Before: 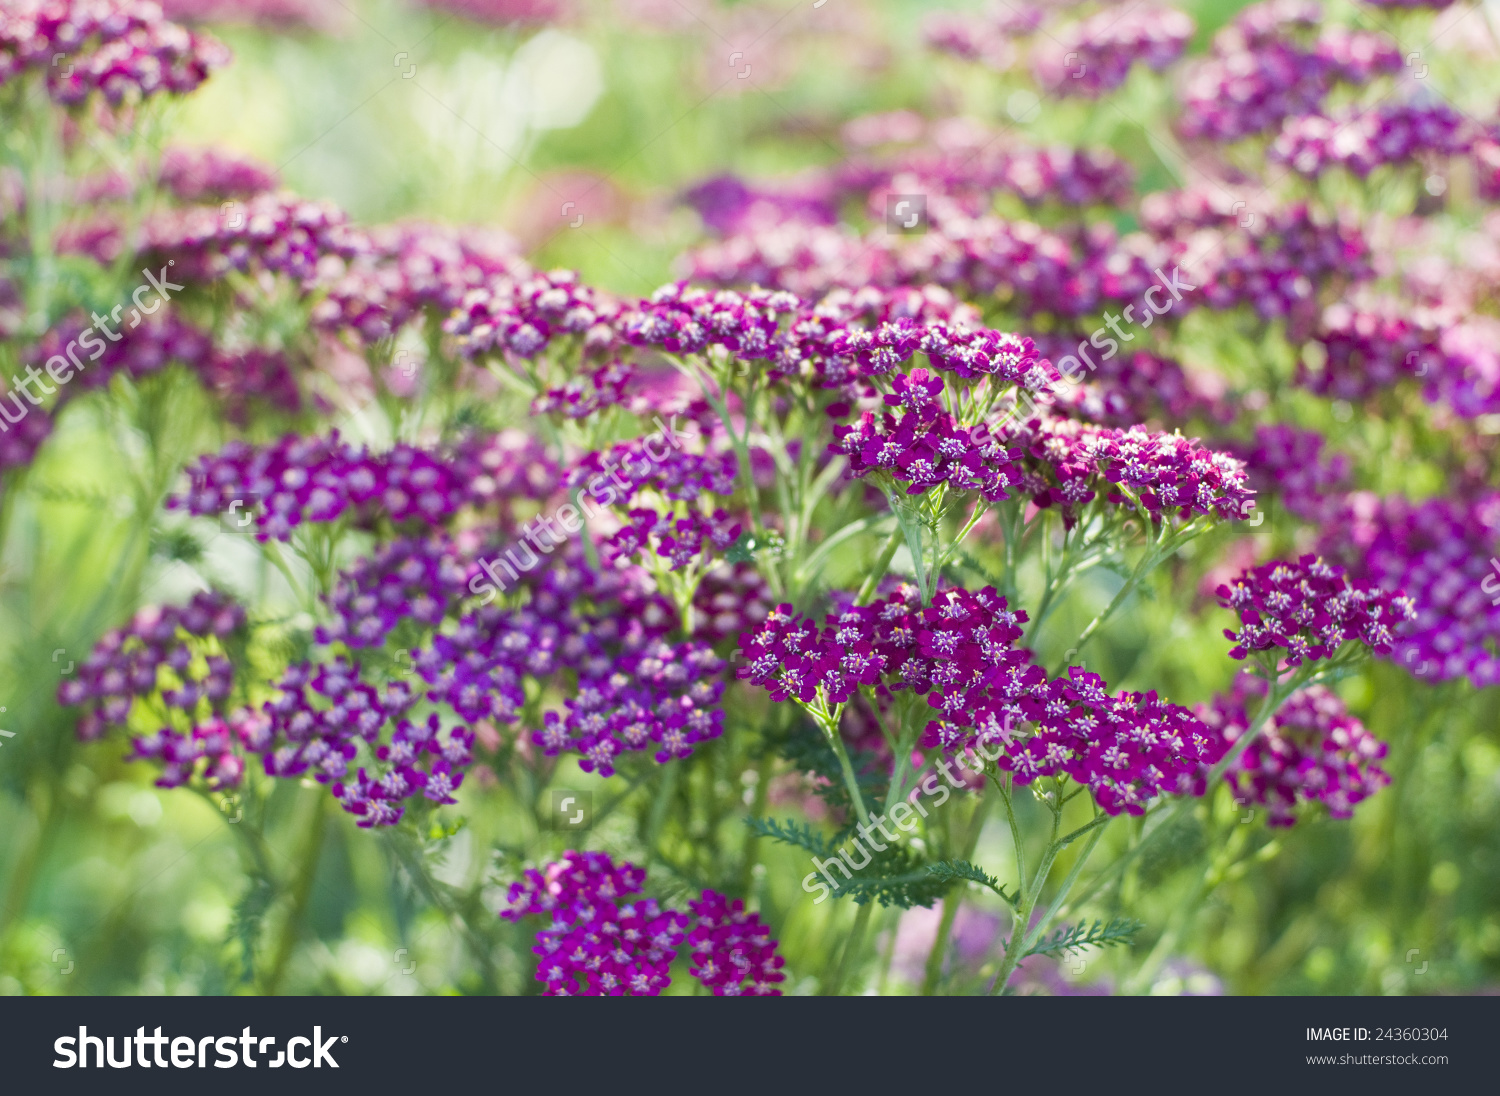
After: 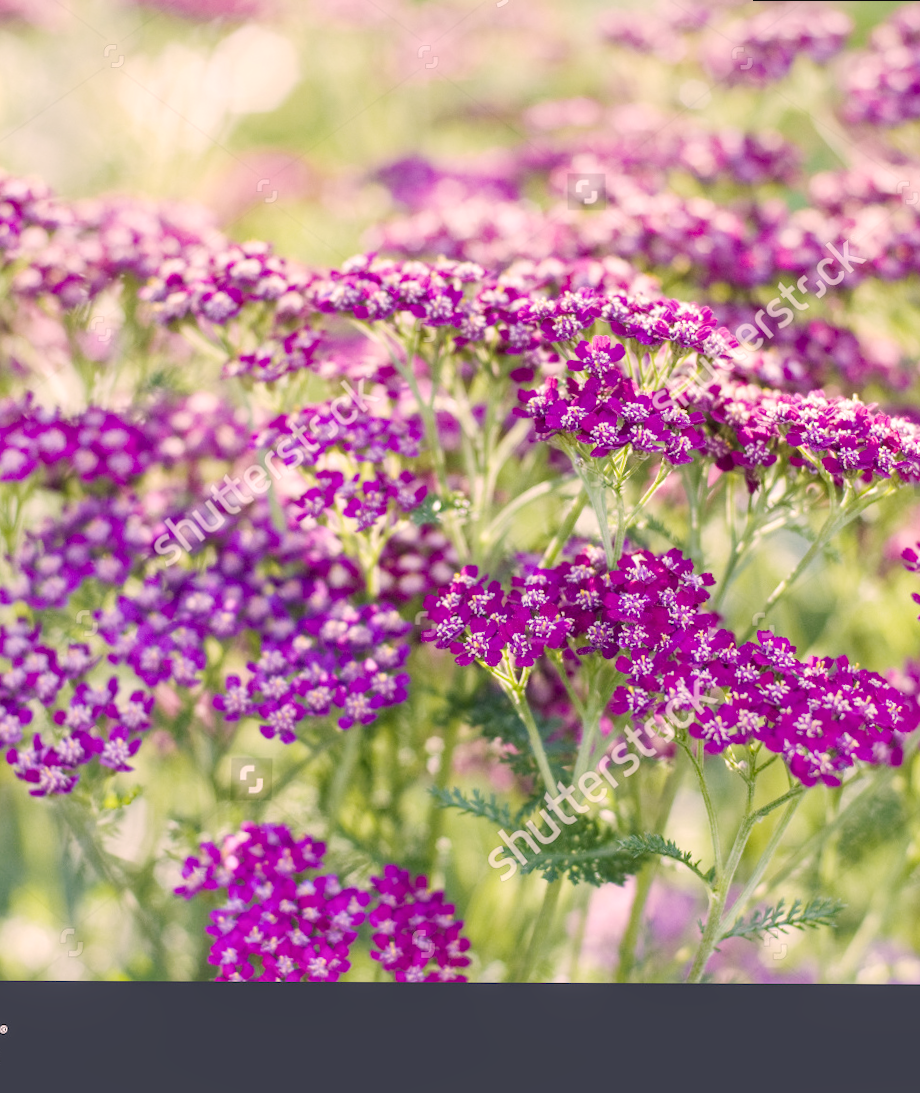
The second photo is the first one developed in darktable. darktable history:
crop and rotate: left 18.442%, right 15.508%
color contrast: green-magenta contrast 0.96
base curve: curves: ch0 [(0, 0) (0.158, 0.273) (0.879, 0.895) (1, 1)], preserve colors none
local contrast: on, module defaults
rotate and perspective: rotation 0.215°, lens shift (vertical) -0.139, crop left 0.069, crop right 0.939, crop top 0.002, crop bottom 0.996
color correction: highlights a* 12.23, highlights b* 5.41
